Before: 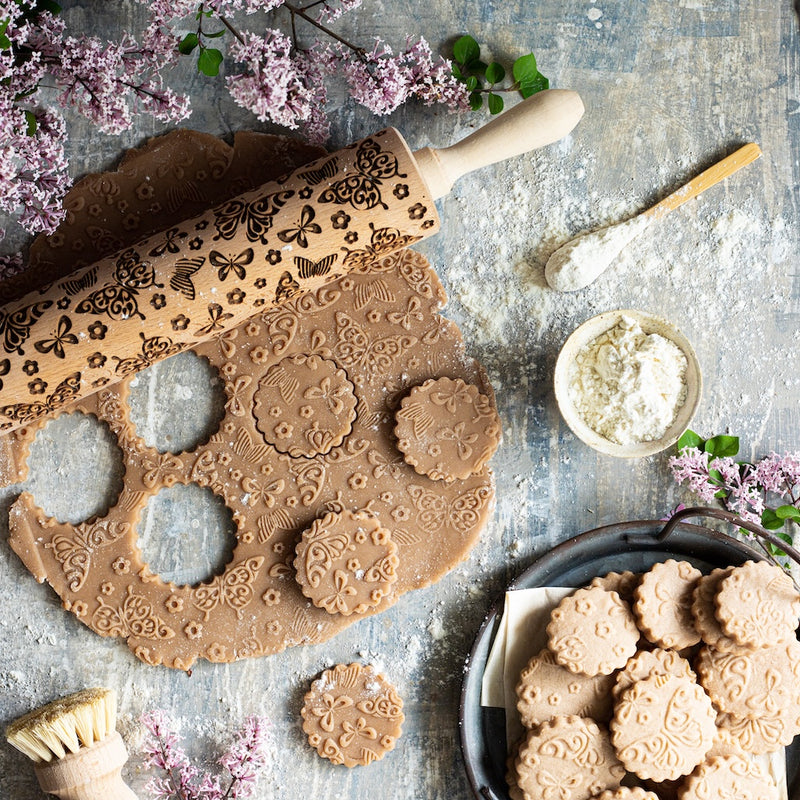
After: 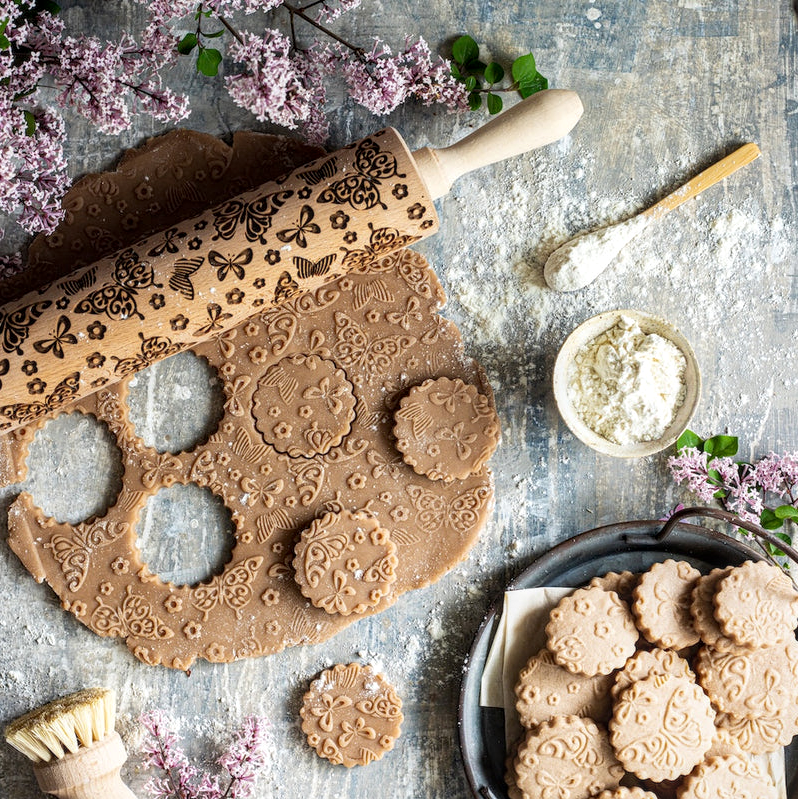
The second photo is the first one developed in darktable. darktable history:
crop and rotate: left 0.126%
local contrast: on, module defaults
